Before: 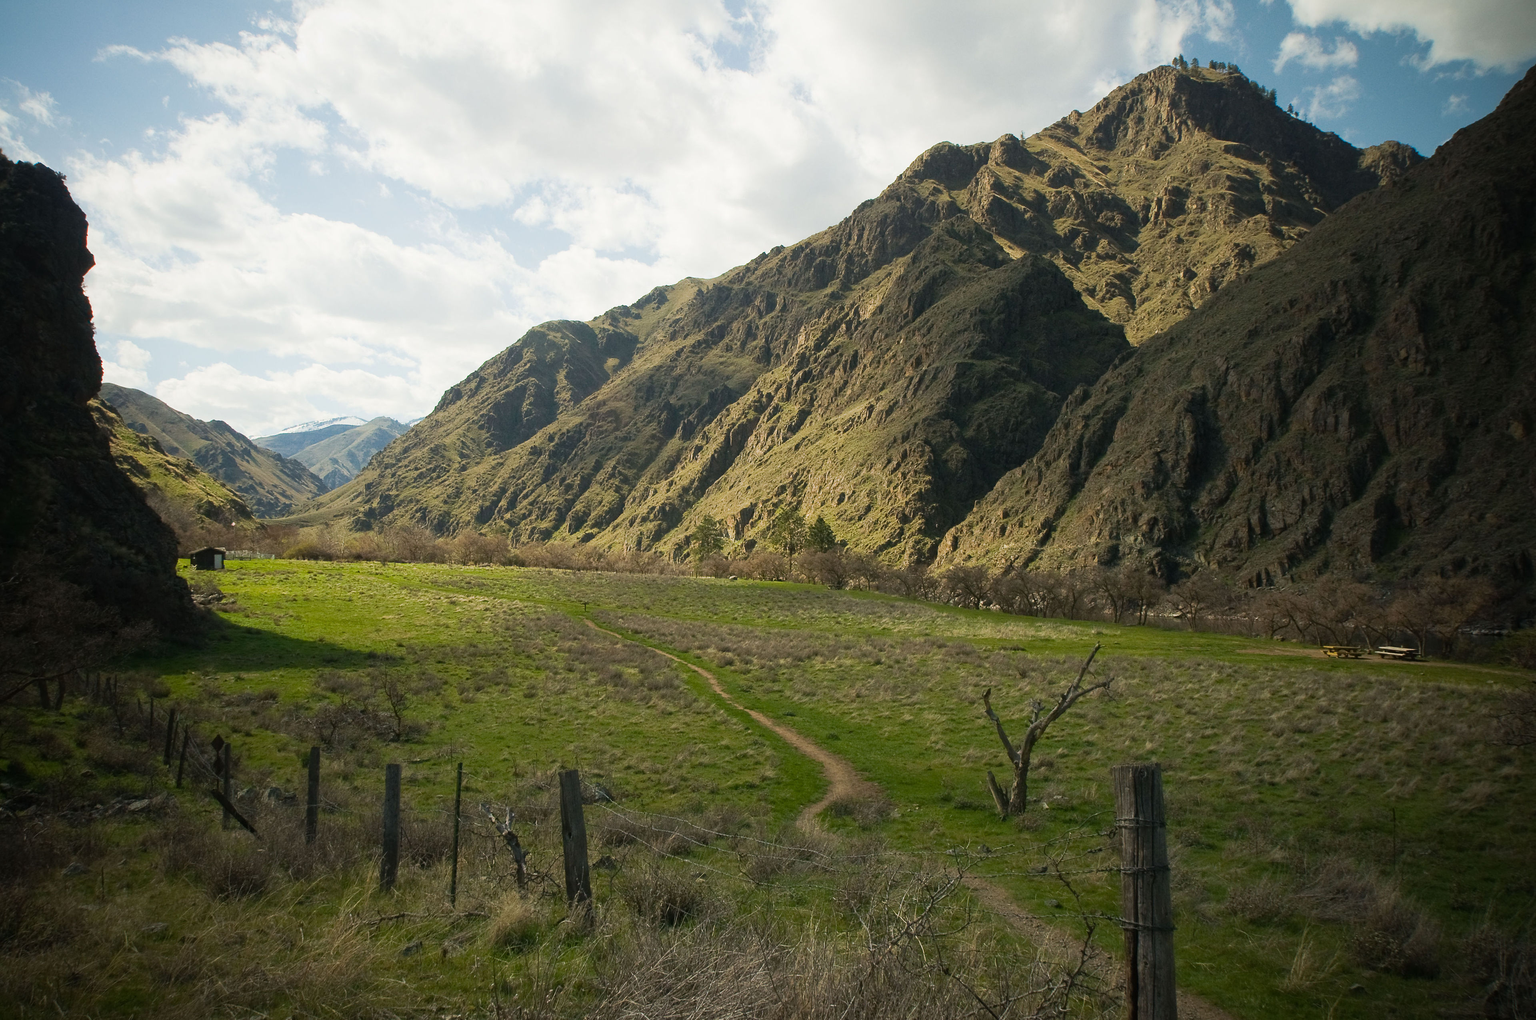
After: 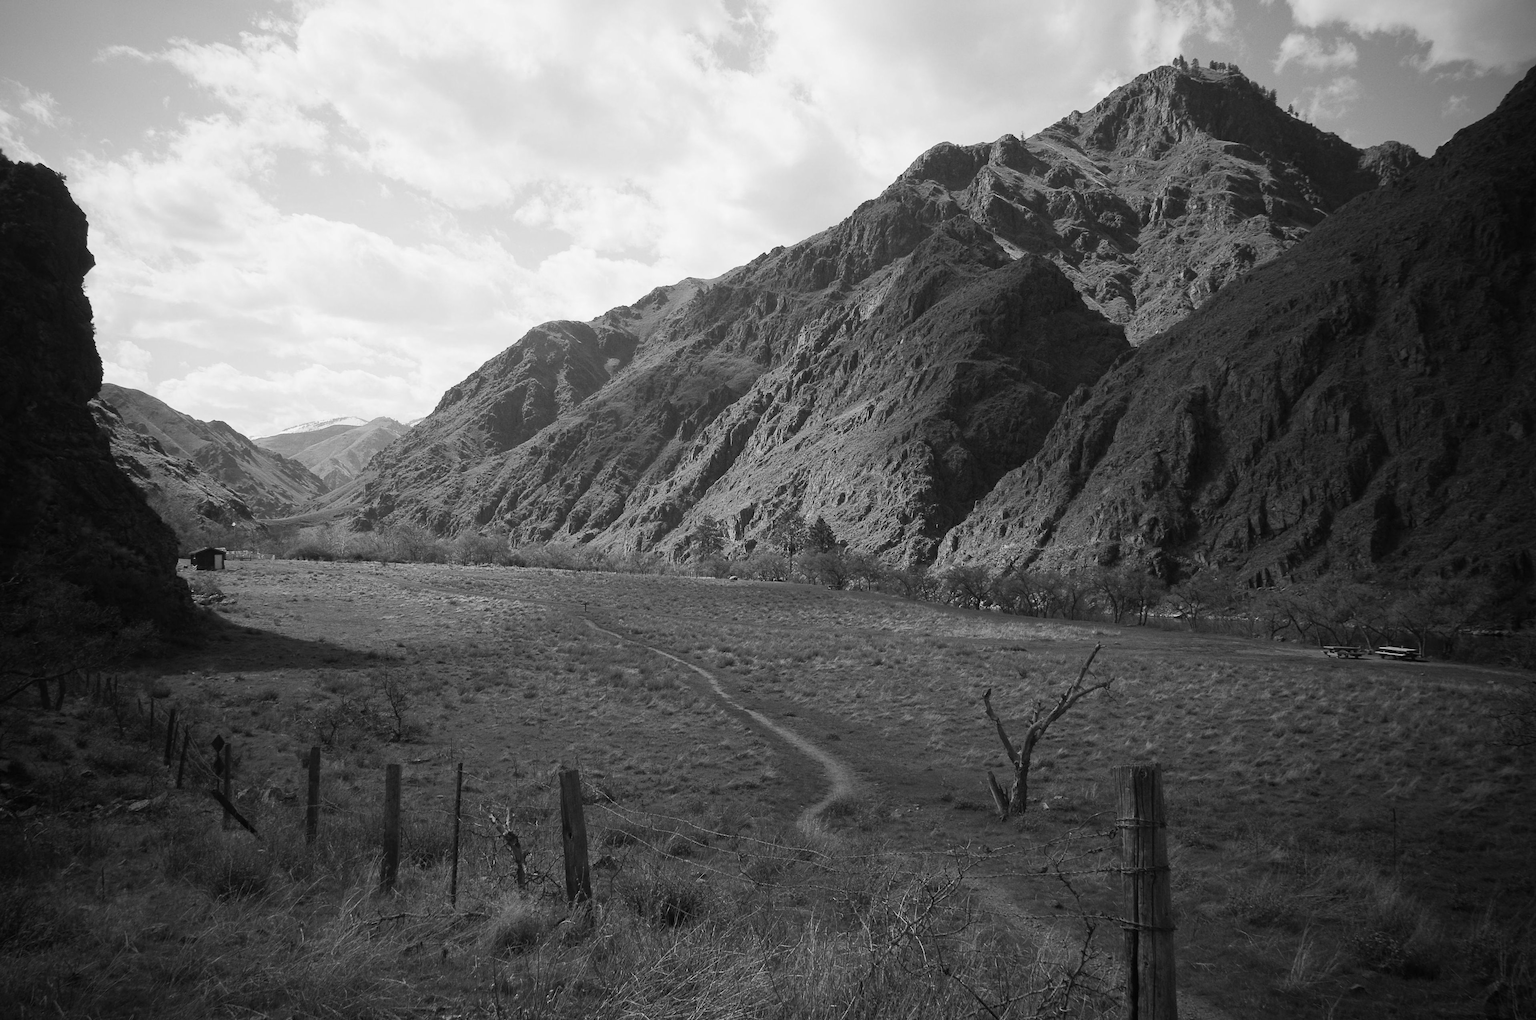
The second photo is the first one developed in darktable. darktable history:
color calibration: output gray [0.21, 0.42, 0.37, 0], x 0.366, y 0.379, temperature 4389.8 K
